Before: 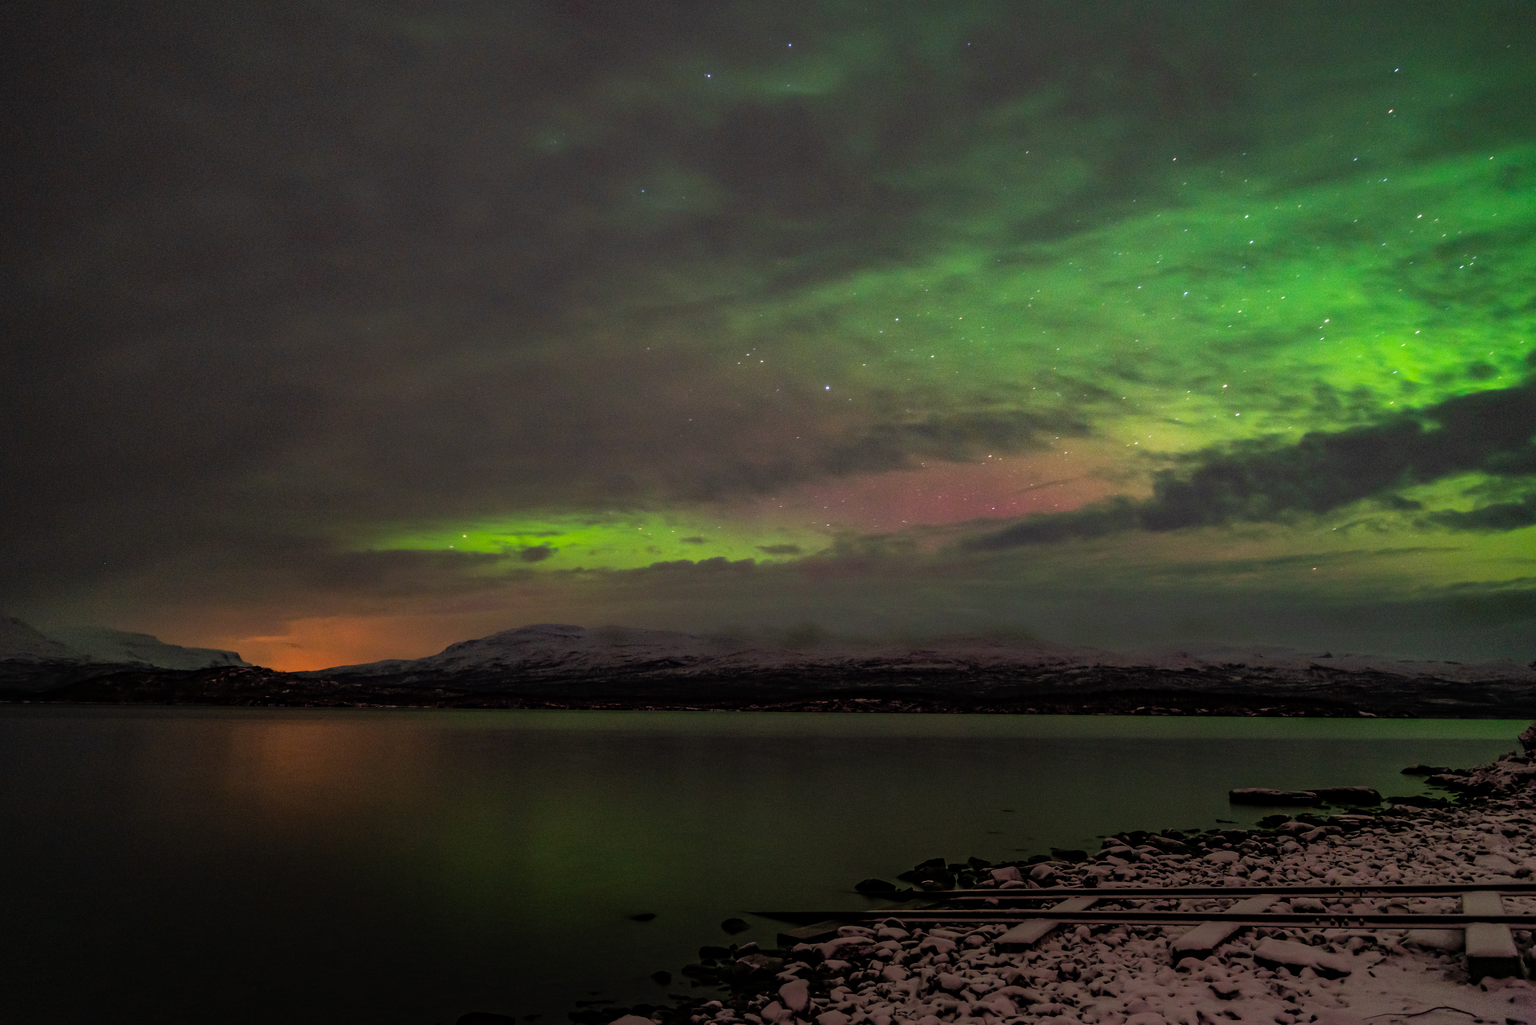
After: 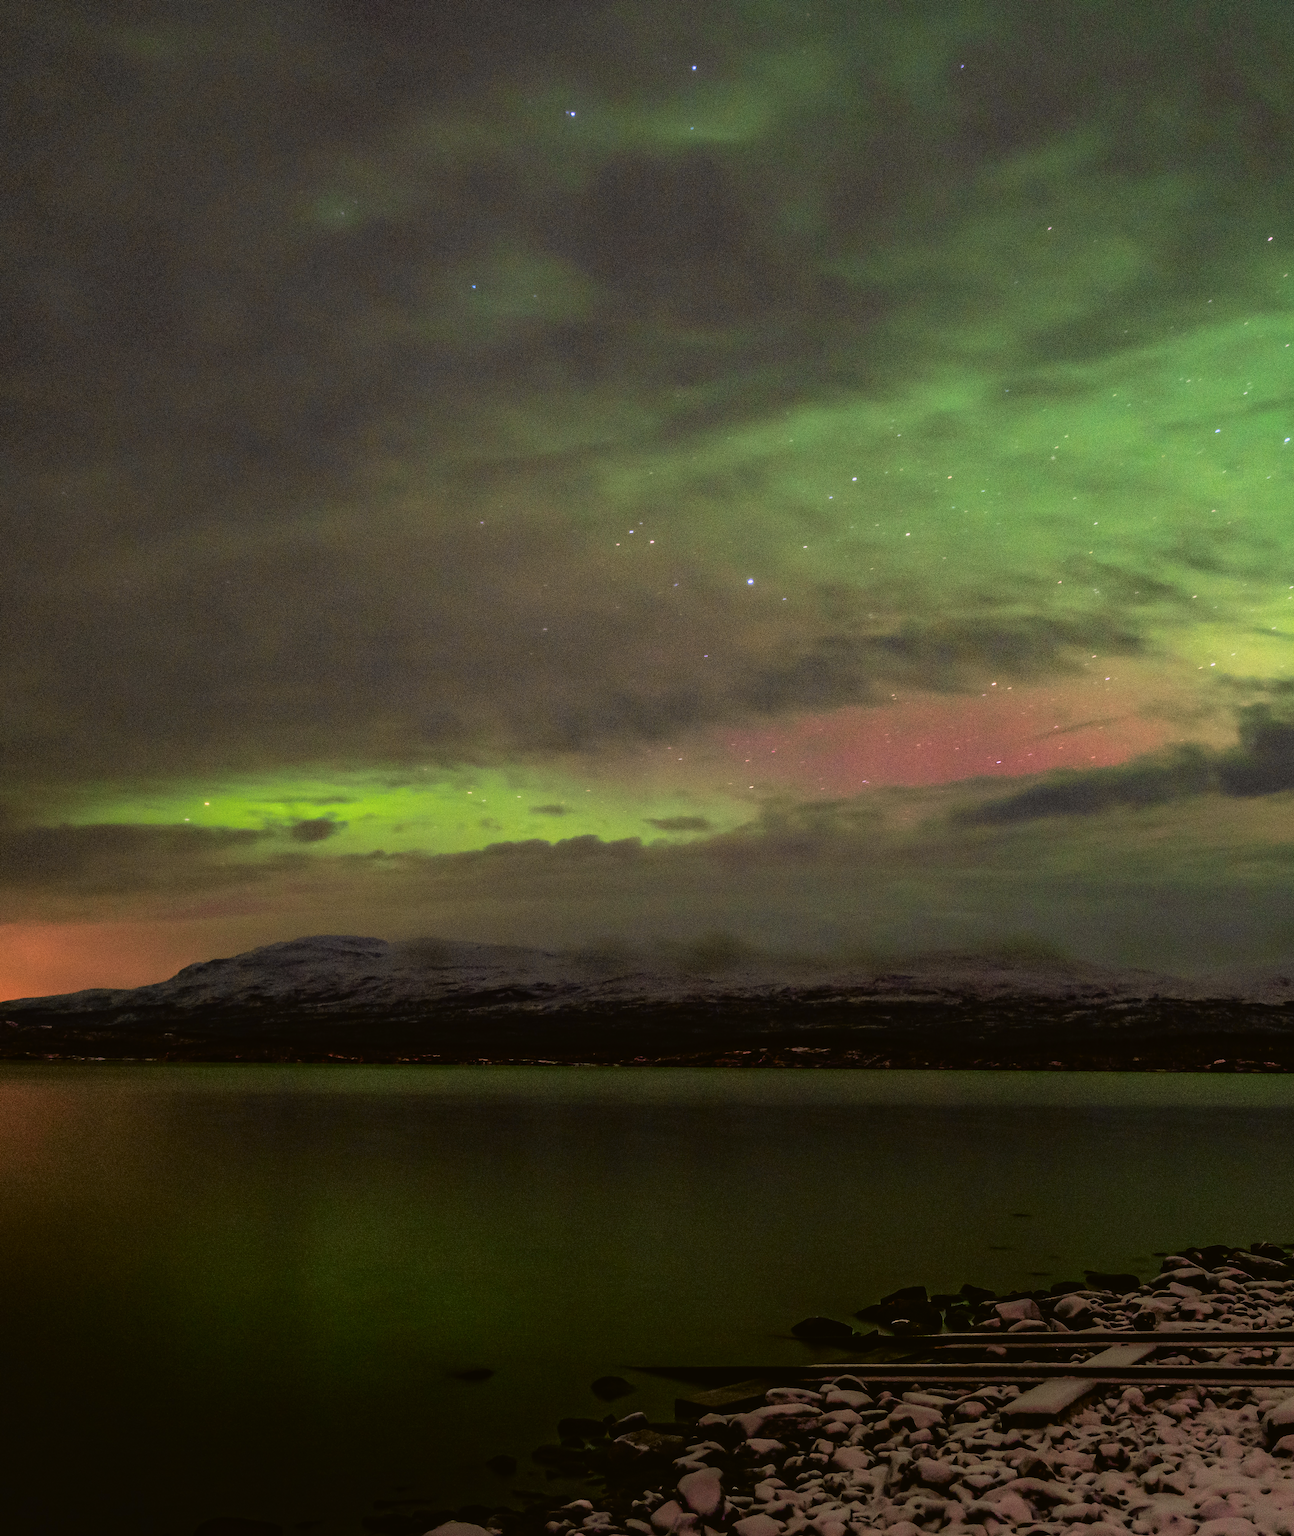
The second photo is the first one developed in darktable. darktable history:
crop: left 21.275%, right 22.472%
tone curve: curves: ch0 [(0, 0.021) (0.049, 0.044) (0.152, 0.14) (0.328, 0.377) (0.473, 0.543) (0.641, 0.705) (0.85, 0.894) (1, 0.969)]; ch1 [(0, 0) (0.302, 0.331) (0.427, 0.433) (0.472, 0.47) (0.502, 0.503) (0.527, 0.521) (0.564, 0.58) (0.614, 0.626) (0.677, 0.701) (0.859, 0.885) (1, 1)]; ch2 [(0, 0) (0.33, 0.301) (0.447, 0.44) (0.487, 0.496) (0.502, 0.516) (0.535, 0.563) (0.565, 0.593) (0.618, 0.628) (1, 1)], color space Lab, independent channels, preserve colors none
